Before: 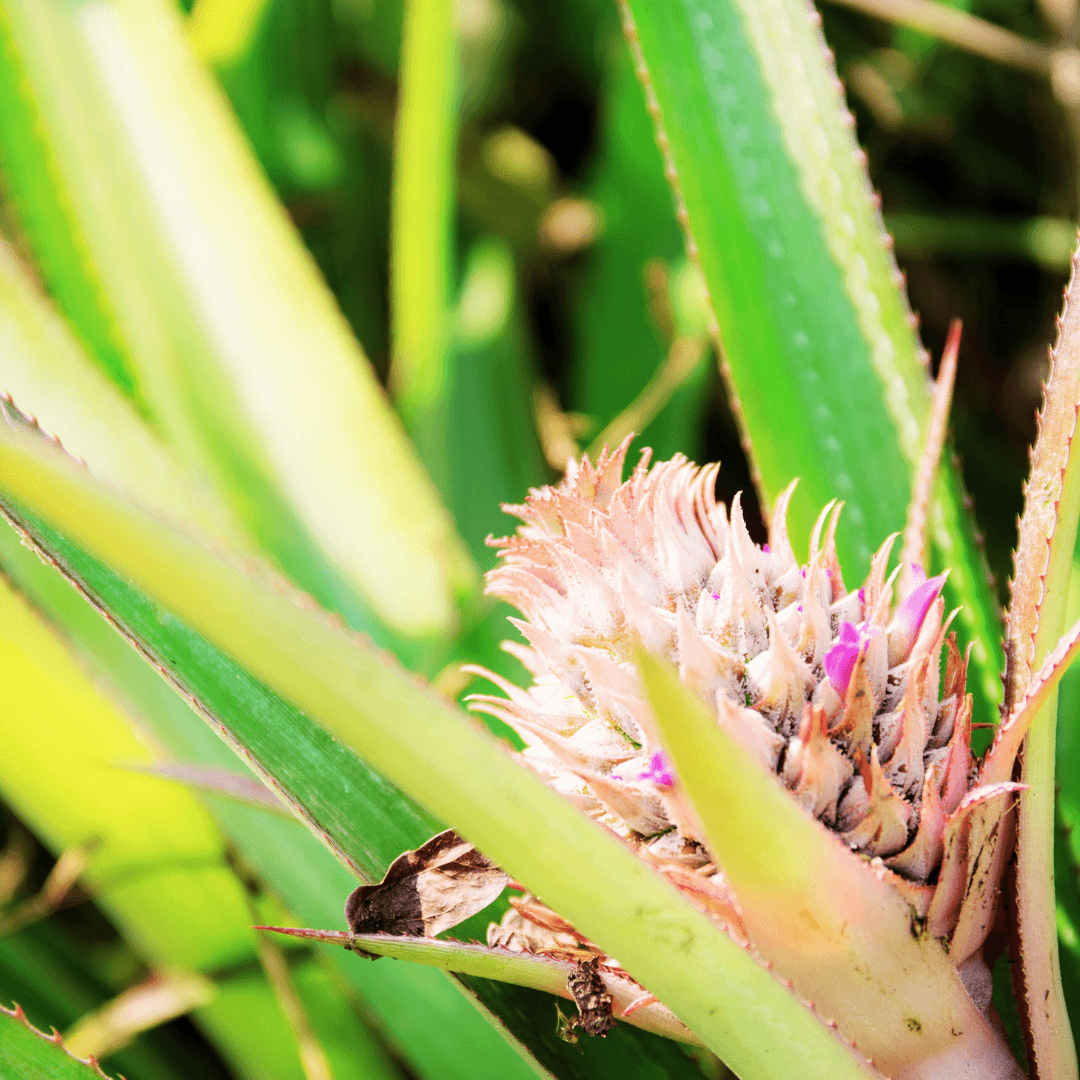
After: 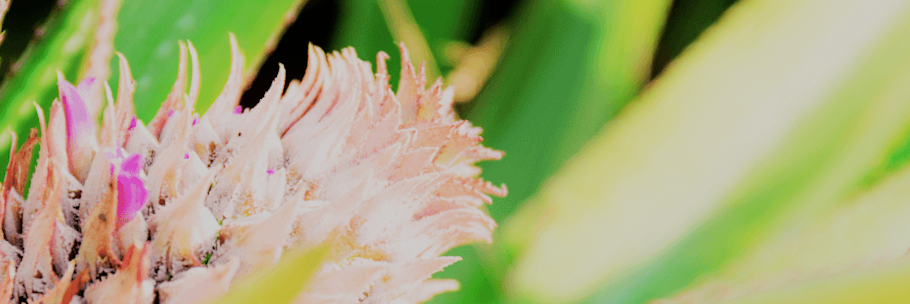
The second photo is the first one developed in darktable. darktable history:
crop and rotate: angle 16.12°, top 30.835%, bottom 35.653%
filmic rgb: black relative exposure -7.15 EV, white relative exposure 5.36 EV, hardness 3.02
rotate and perspective: rotation -2.56°, automatic cropping off
